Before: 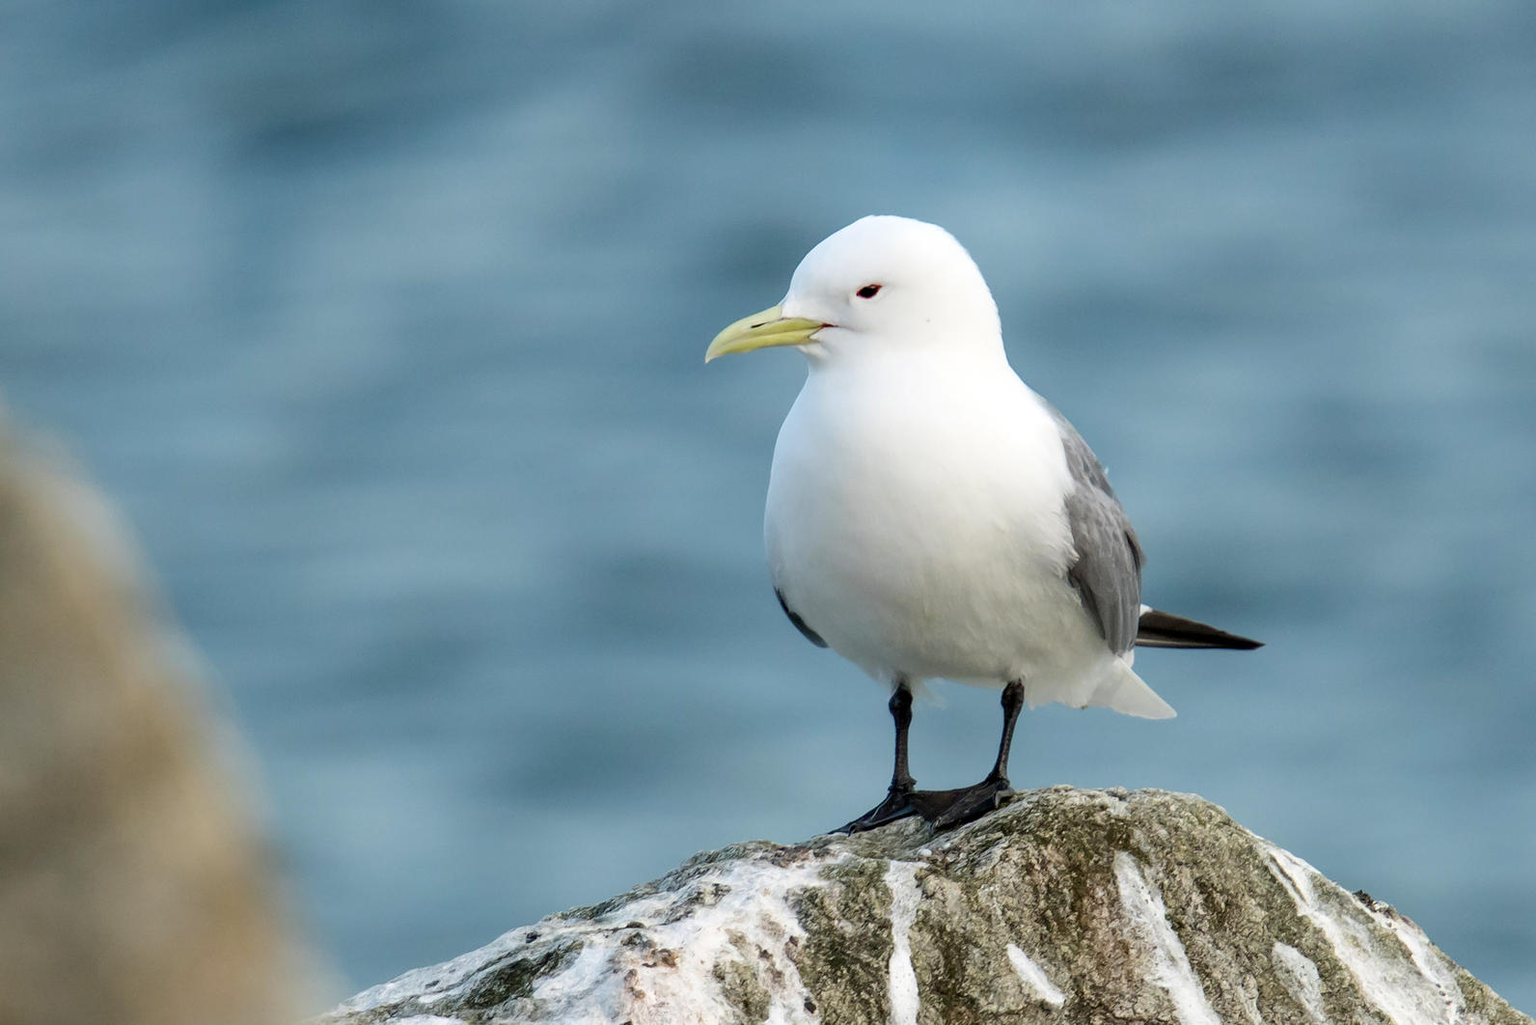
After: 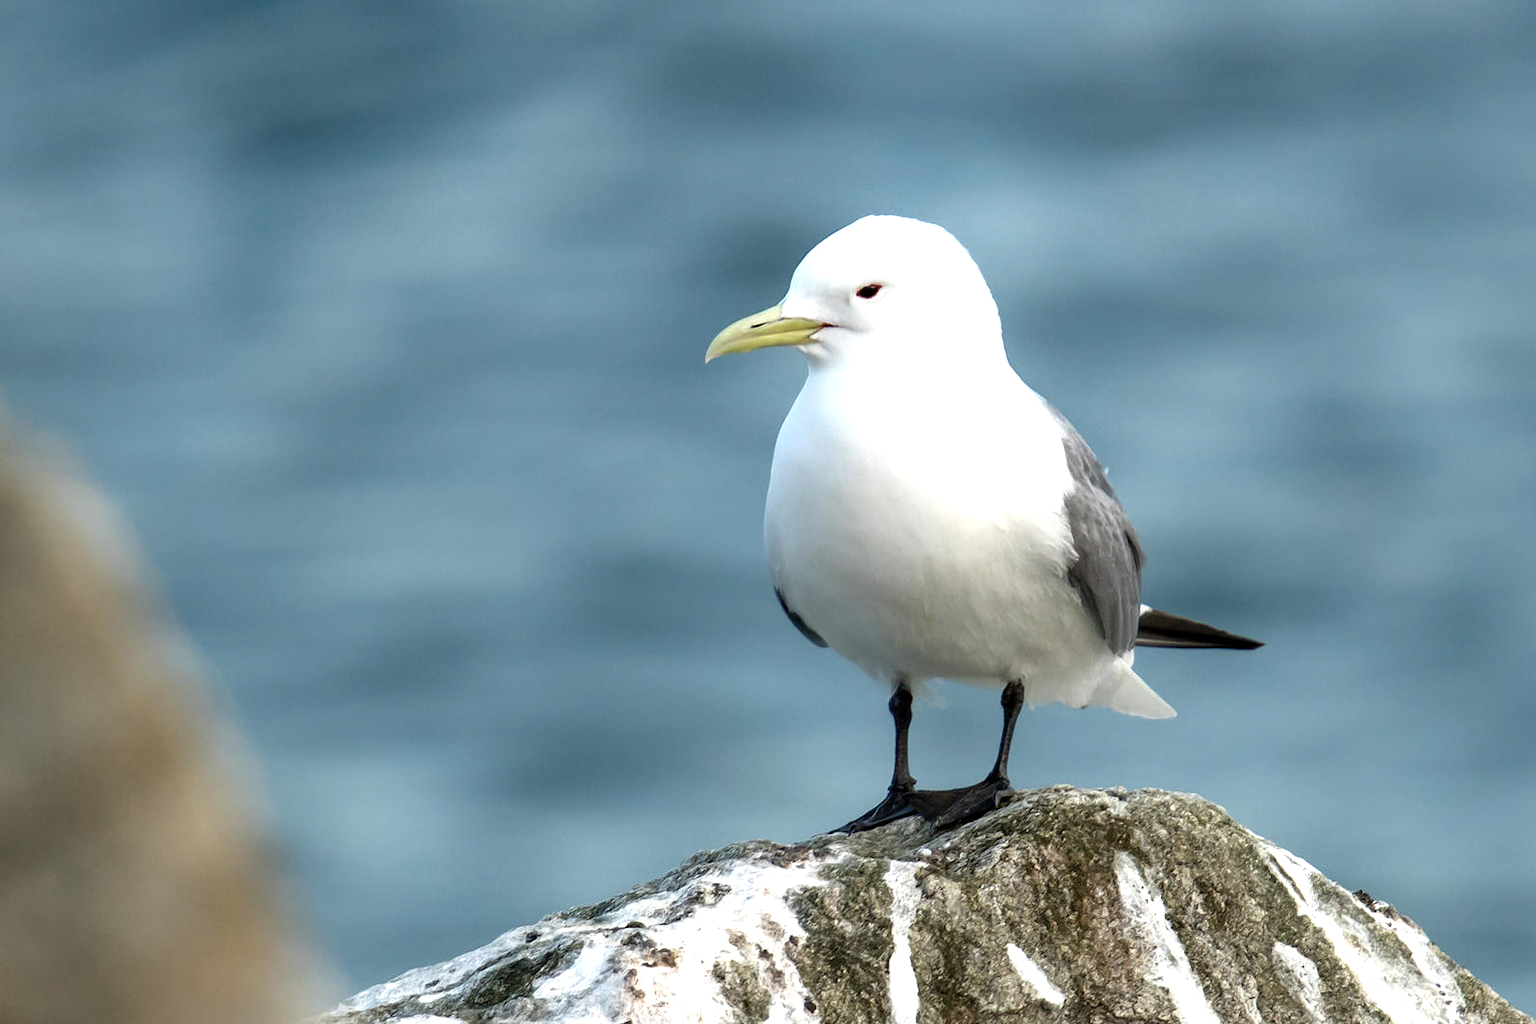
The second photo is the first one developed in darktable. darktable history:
tone equalizer: -8 EV 0.001 EV, -7 EV -0.003 EV, -6 EV 0.004 EV, -5 EV -0.034 EV, -4 EV -0.13 EV, -3 EV -0.14 EV, -2 EV 0.249 EV, -1 EV 0.704 EV, +0 EV 0.512 EV, edges refinement/feathering 500, mask exposure compensation -1.57 EV, preserve details guided filter
